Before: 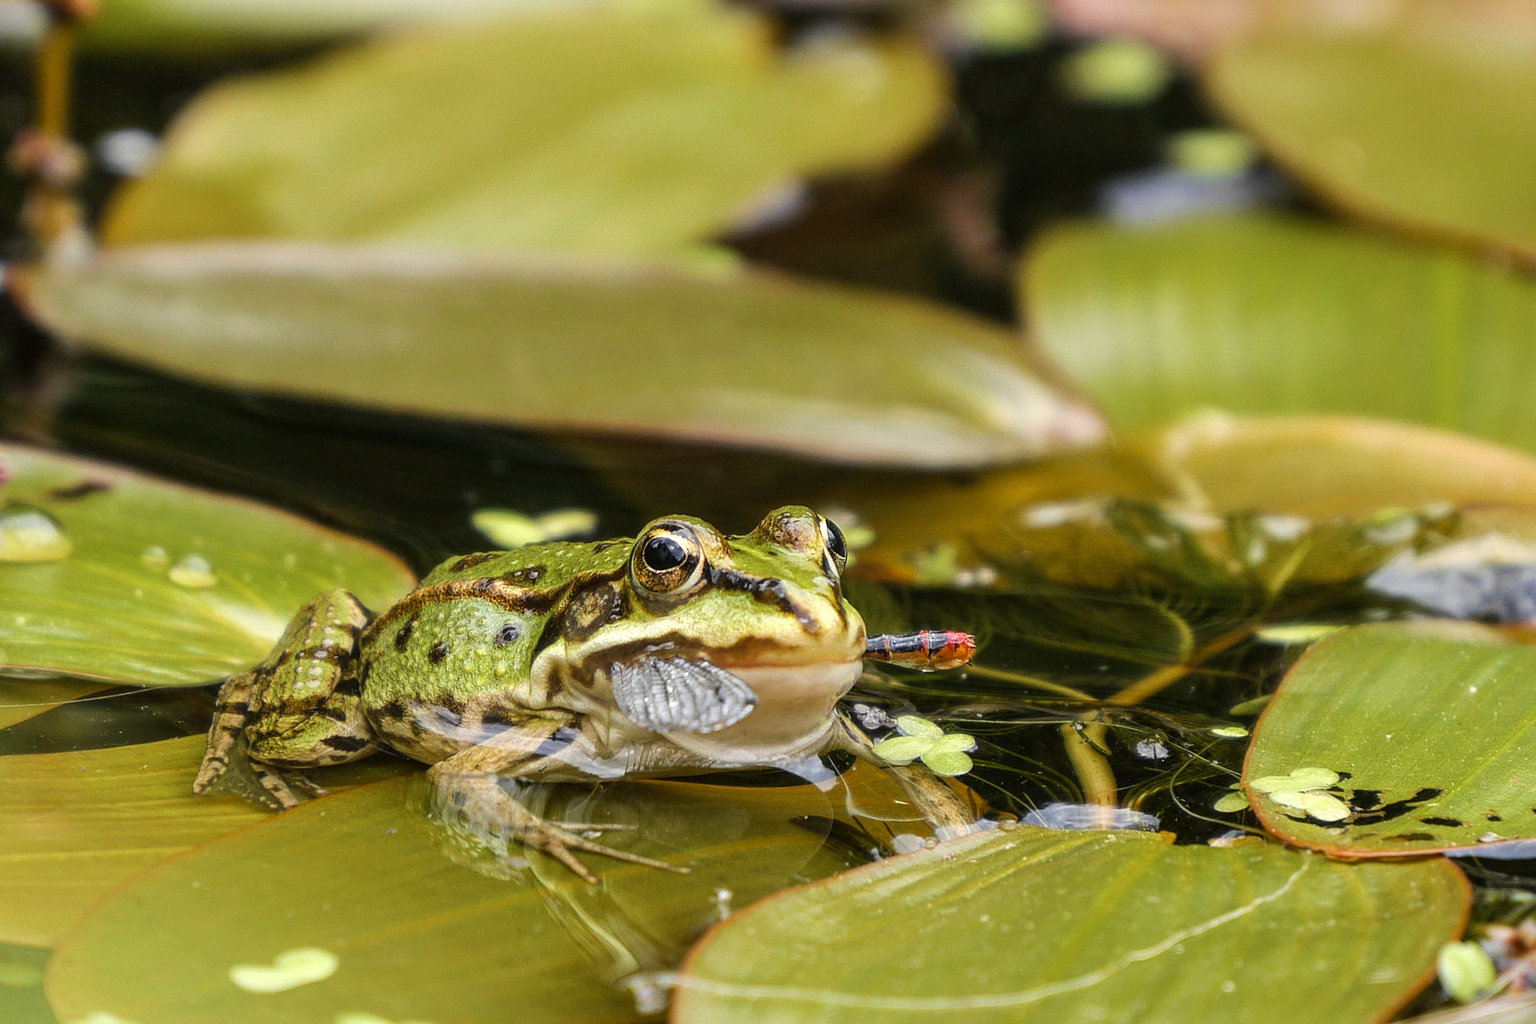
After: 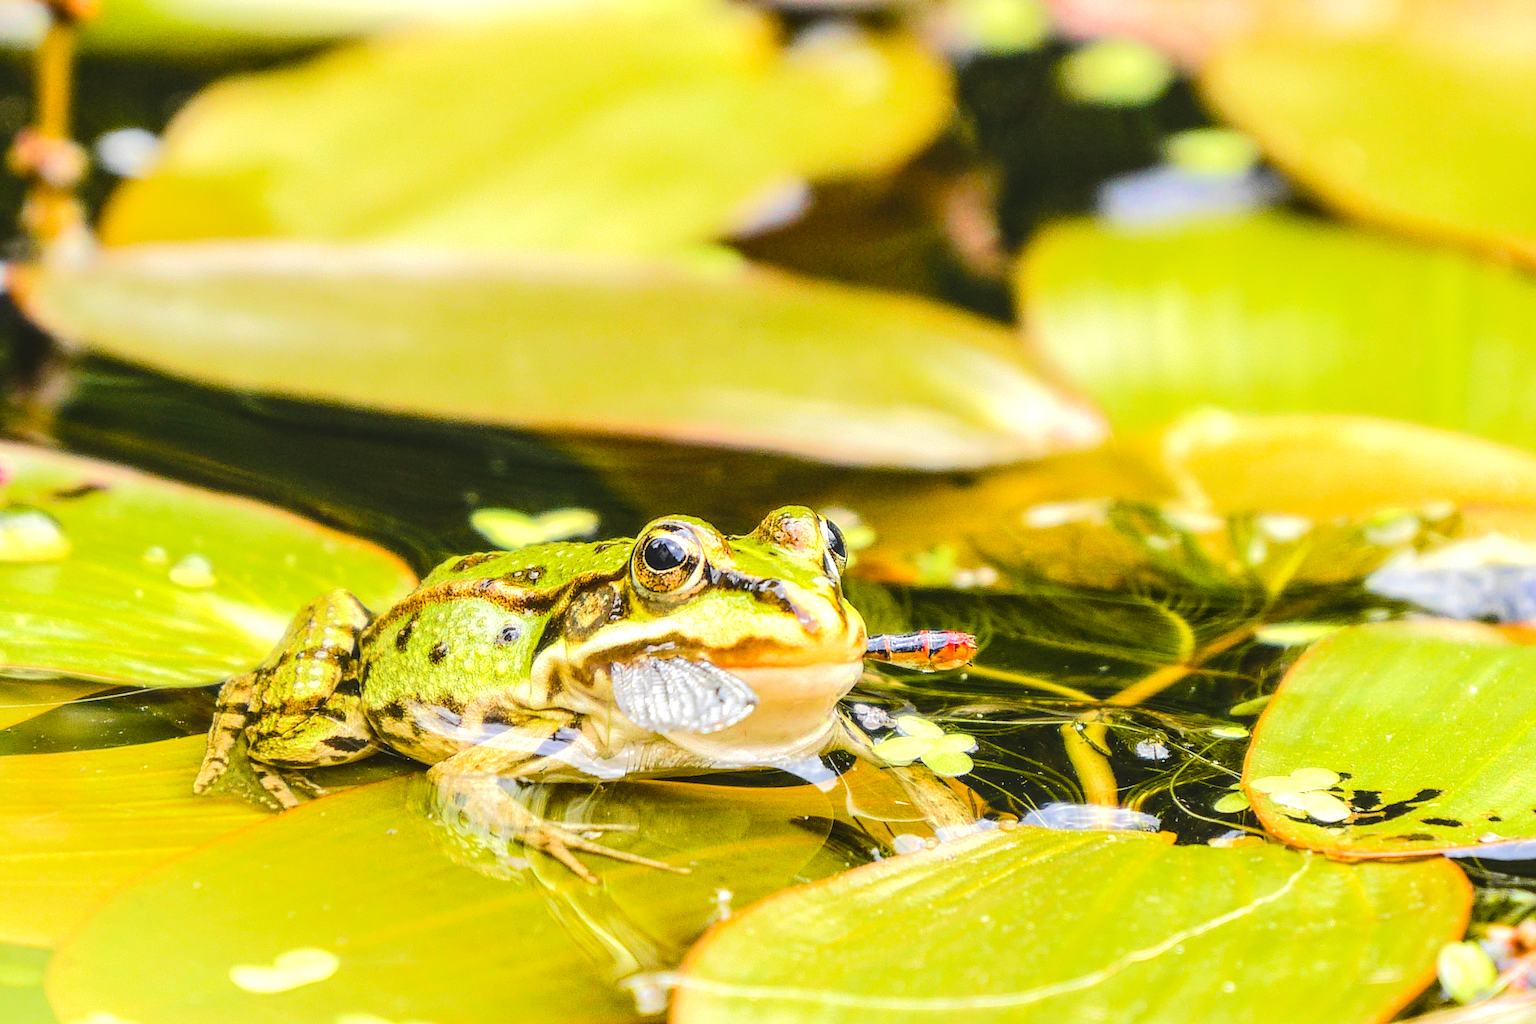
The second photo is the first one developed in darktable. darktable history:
color balance rgb: perceptual saturation grading › global saturation 34.868%, perceptual saturation grading › highlights -24.996%, perceptual saturation grading › shadows 50.082%
exposure: black level correction 0, exposure 0.695 EV, compensate exposure bias true, compensate highlight preservation false
tone equalizer: -7 EV 0.15 EV, -6 EV 0.625 EV, -5 EV 1.17 EV, -4 EV 1.32 EV, -3 EV 1.16 EV, -2 EV 0.6 EV, -1 EV 0.147 EV, edges refinement/feathering 500, mask exposure compensation -1.57 EV, preserve details no
local contrast: detail 109%
